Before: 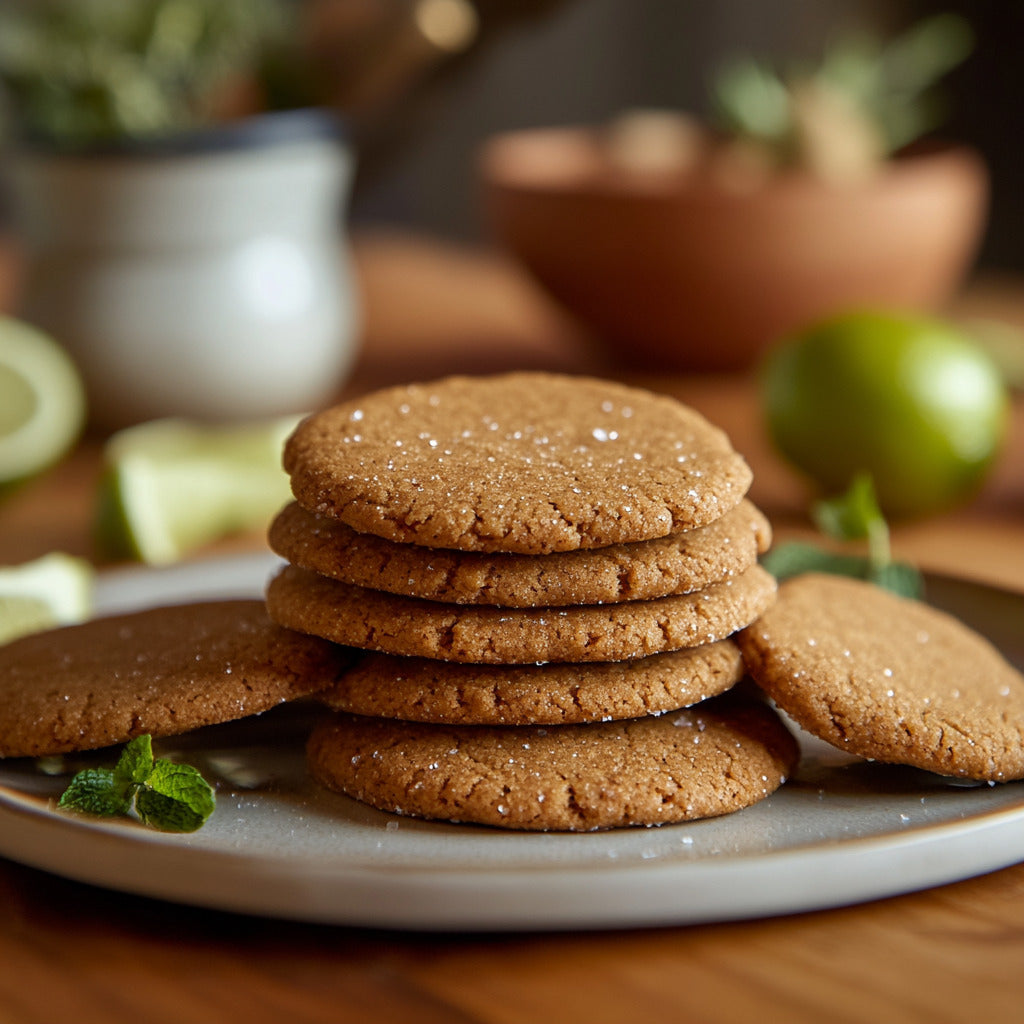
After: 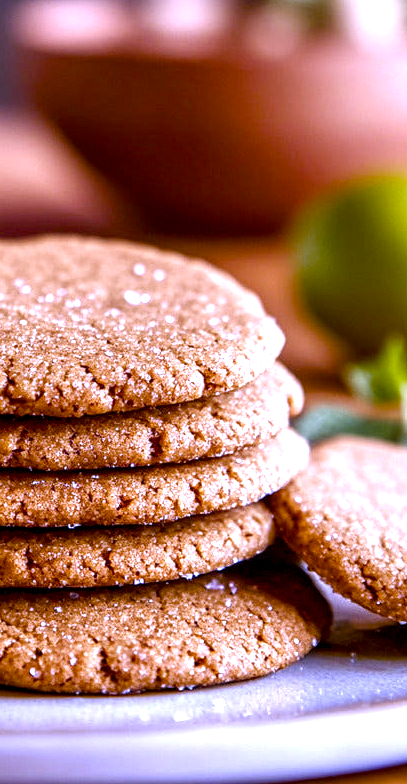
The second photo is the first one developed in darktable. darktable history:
white balance: red 0.98, blue 1.61
exposure: exposure 0.485 EV, compensate highlight preservation false
color balance rgb: perceptual saturation grading › global saturation 25%, perceptual saturation grading › highlights -50%, perceptual saturation grading › shadows 30%, perceptual brilliance grading › global brilliance 12%, global vibrance 20%
local contrast: detail 160%
crop: left 45.721%, top 13.393%, right 14.118%, bottom 10.01%
